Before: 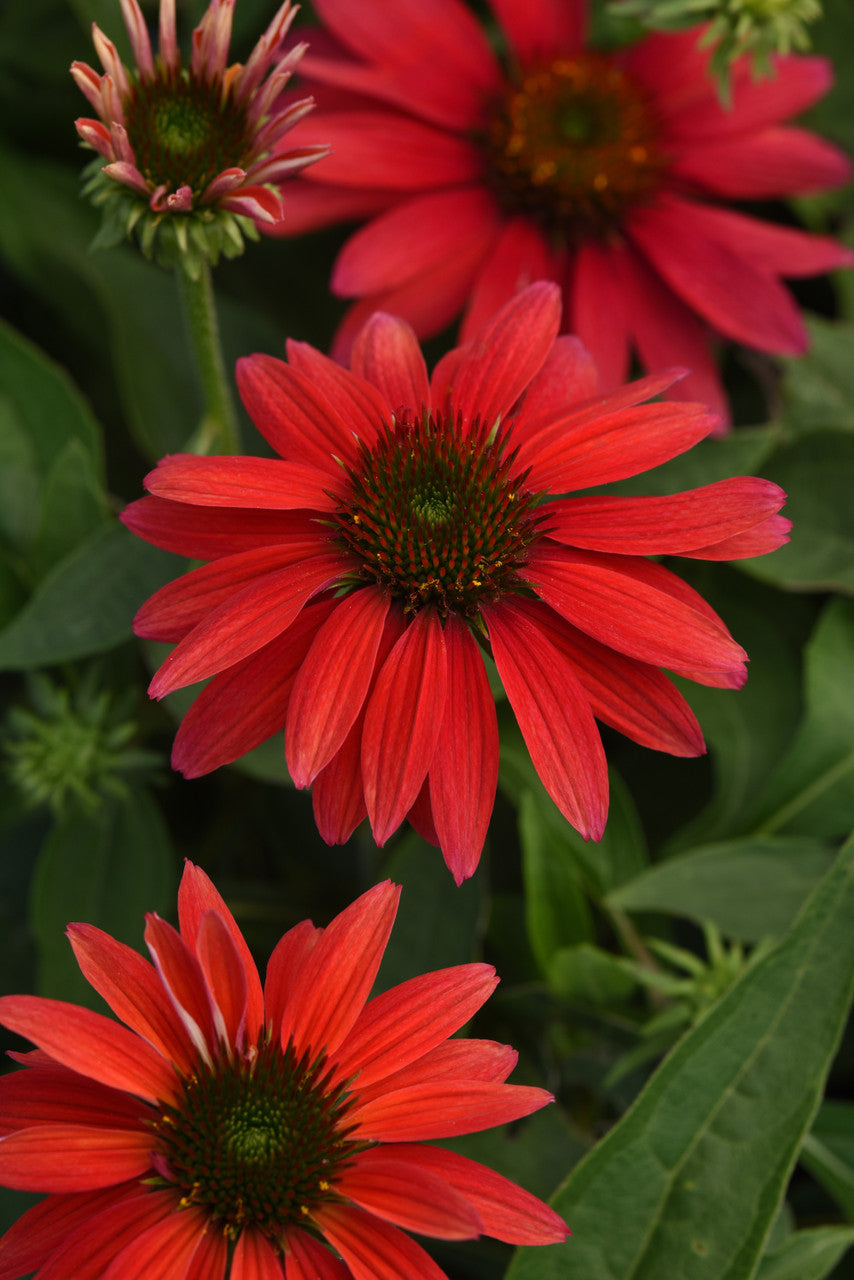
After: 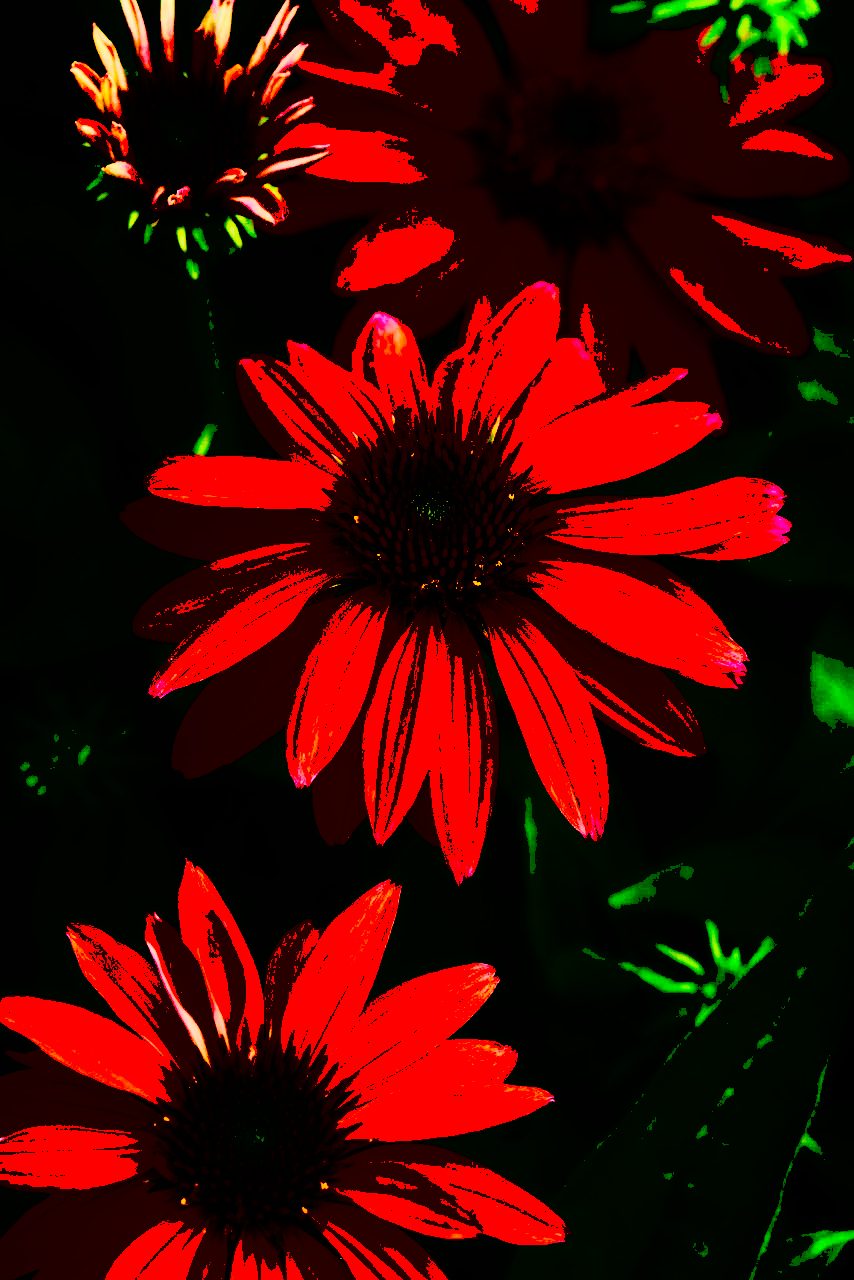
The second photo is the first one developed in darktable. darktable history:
tone curve: curves: ch0 [(0, 0) (0.003, 0.132) (0.011, 0.13) (0.025, 0.134) (0.044, 0.138) (0.069, 0.154) (0.1, 0.17) (0.136, 0.198) (0.177, 0.25) (0.224, 0.308) (0.277, 0.371) (0.335, 0.432) (0.399, 0.491) (0.468, 0.55) (0.543, 0.612) (0.623, 0.679) (0.709, 0.766) (0.801, 0.842) (0.898, 0.912) (1, 1)], color space Lab, independent channels, preserve colors none
shadows and highlights: radius 265.99, soften with gaussian
haze removal: strength 0.524, distance 0.918, compatibility mode true, adaptive false
exposure: black level correction 0.1, exposure -0.084 EV, compensate highlight preservation false
color correction: highlights a* -4.83, highlights b* 5.04, saturation 0.953
